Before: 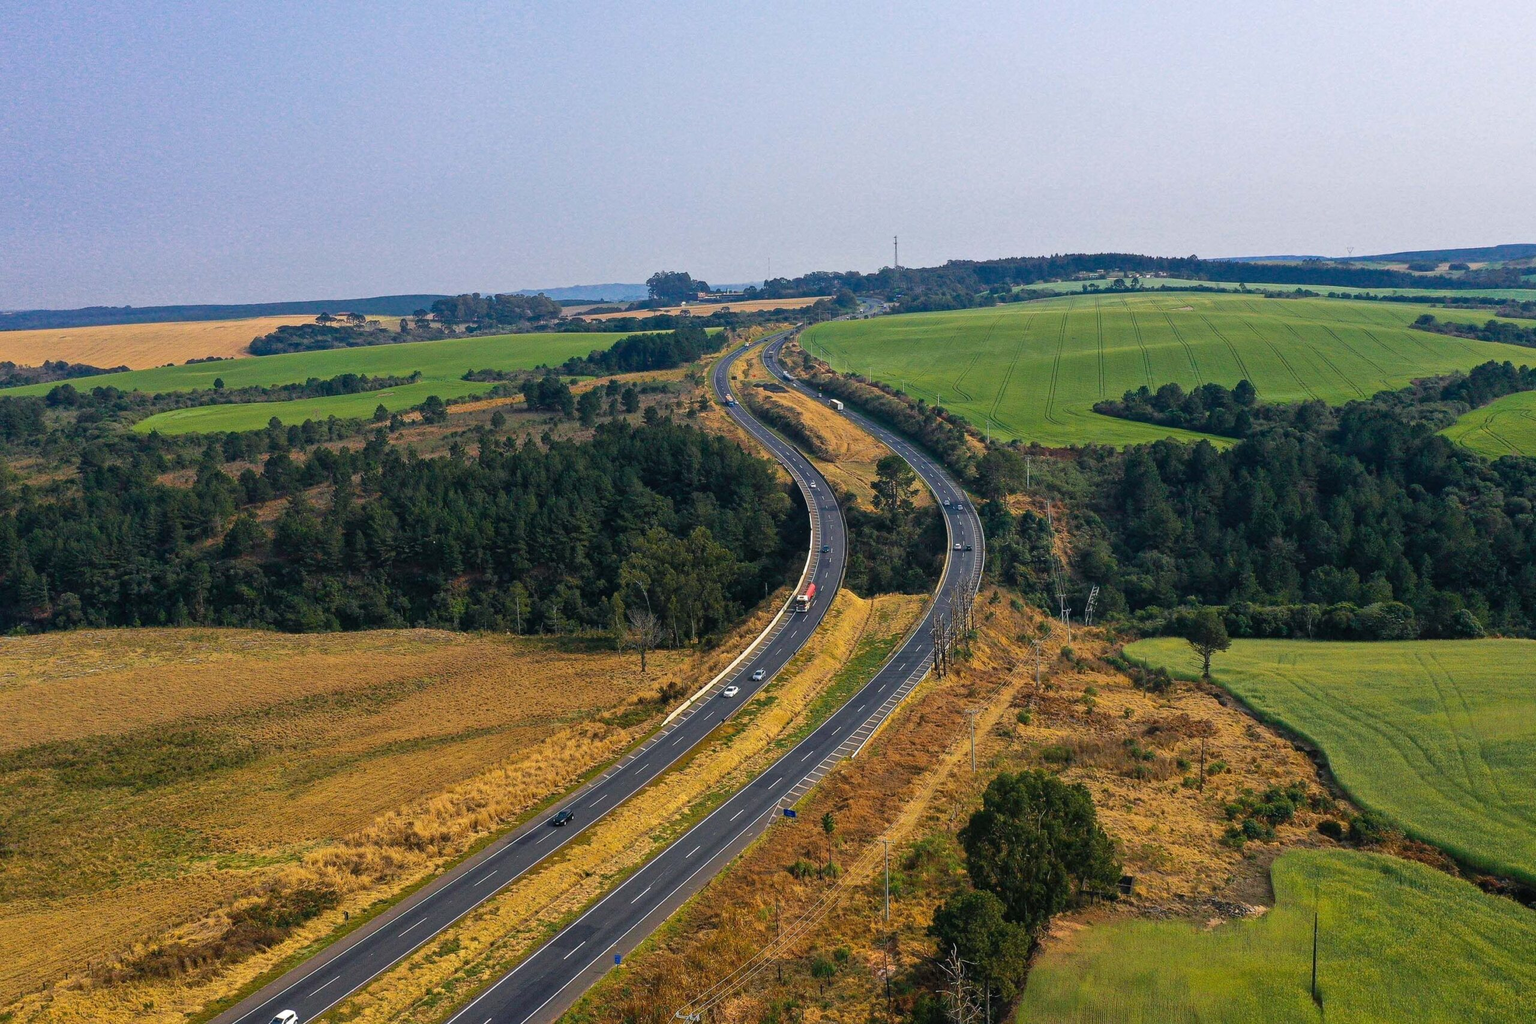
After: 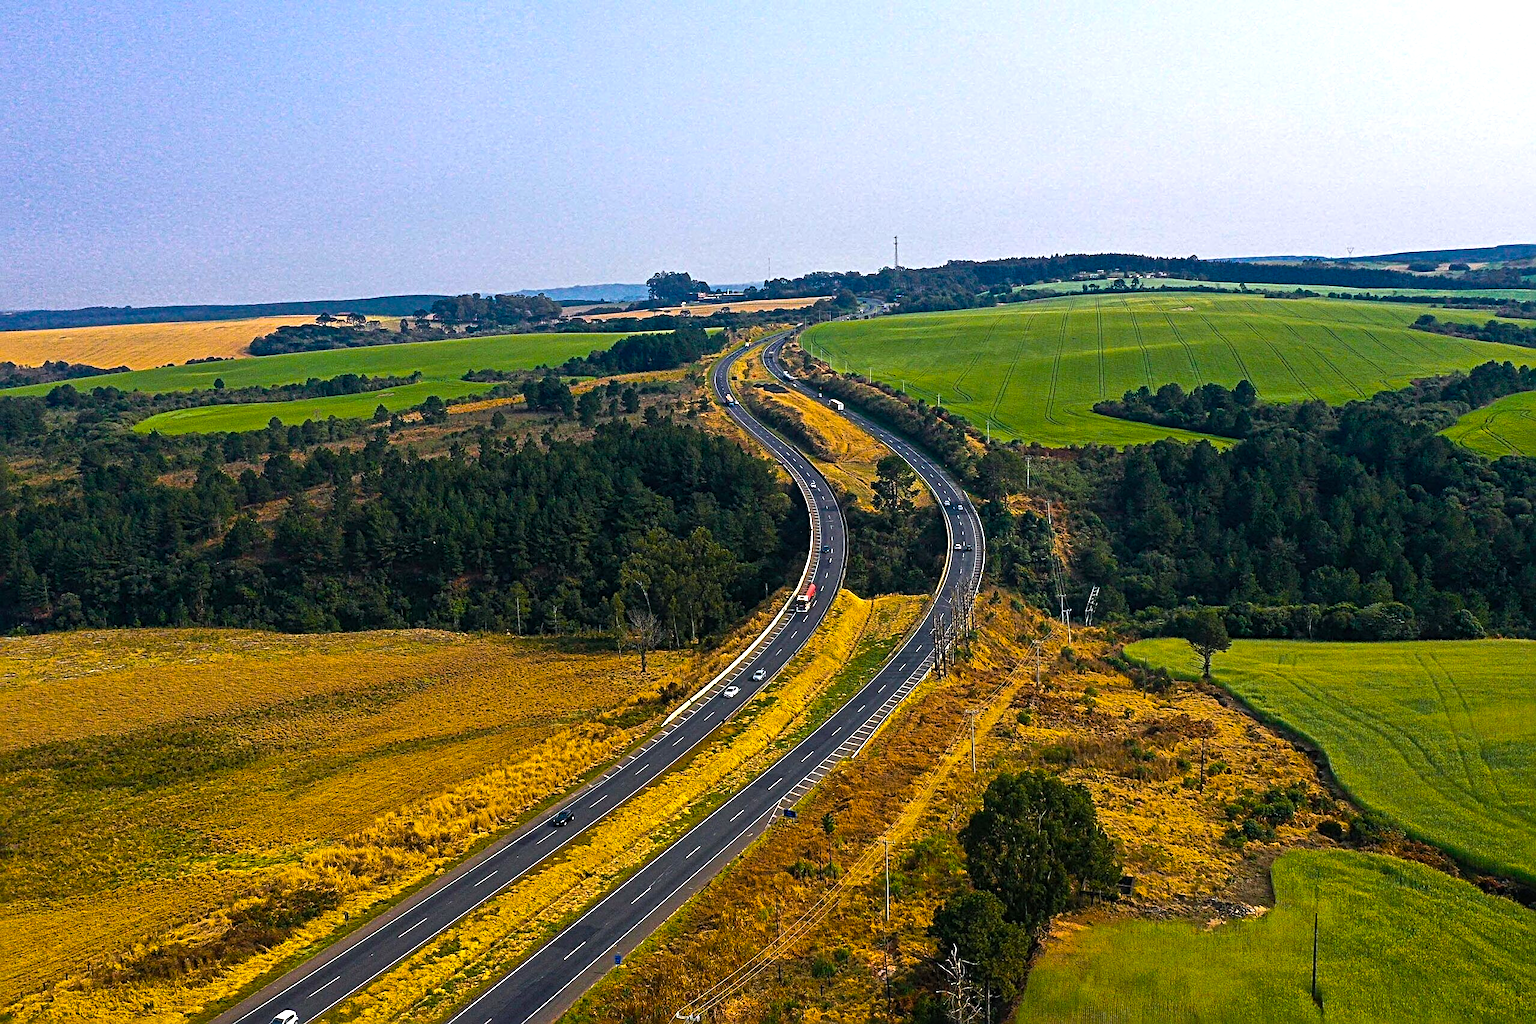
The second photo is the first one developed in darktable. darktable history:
color balance rgb: linear chroma grading › global chroma 9%, perceptual saturation grading › global saturation 36%, perceptual brilliance grading › global brilliance 15%, perceptual brilliance grading › shadows -35%, global vibrance 15%
sharpen: radius 4
contrast brightness saturation: saturation -0.1
